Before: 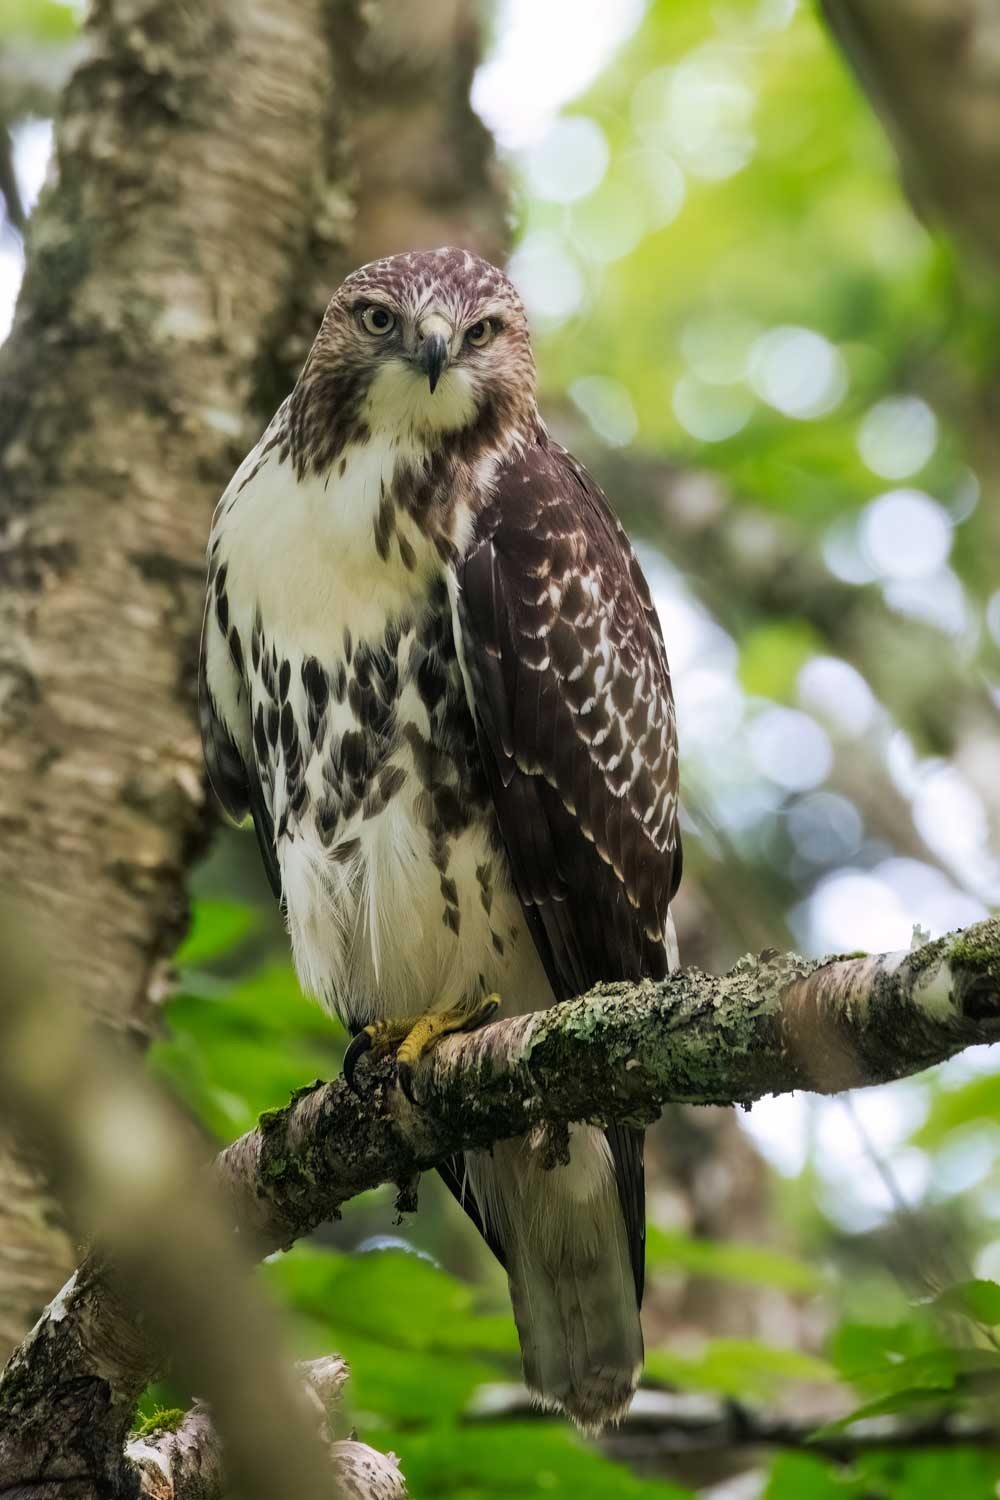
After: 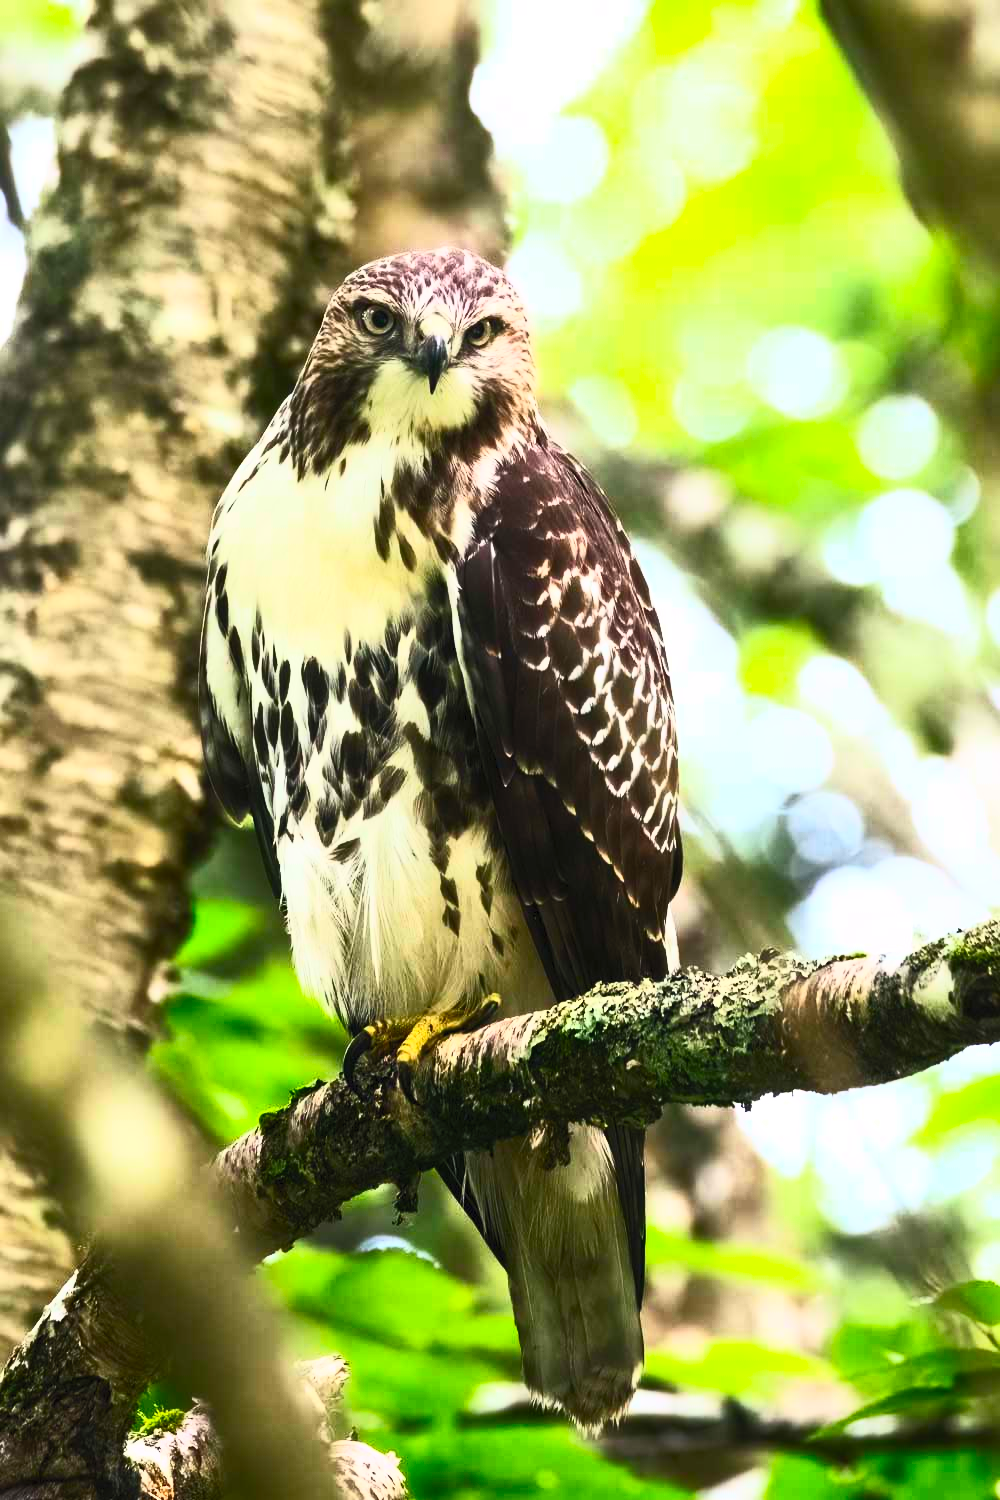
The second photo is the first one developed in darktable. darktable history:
contrast brightness saturation: contrast 0.817, brightness 0.598, saturation 0.606
